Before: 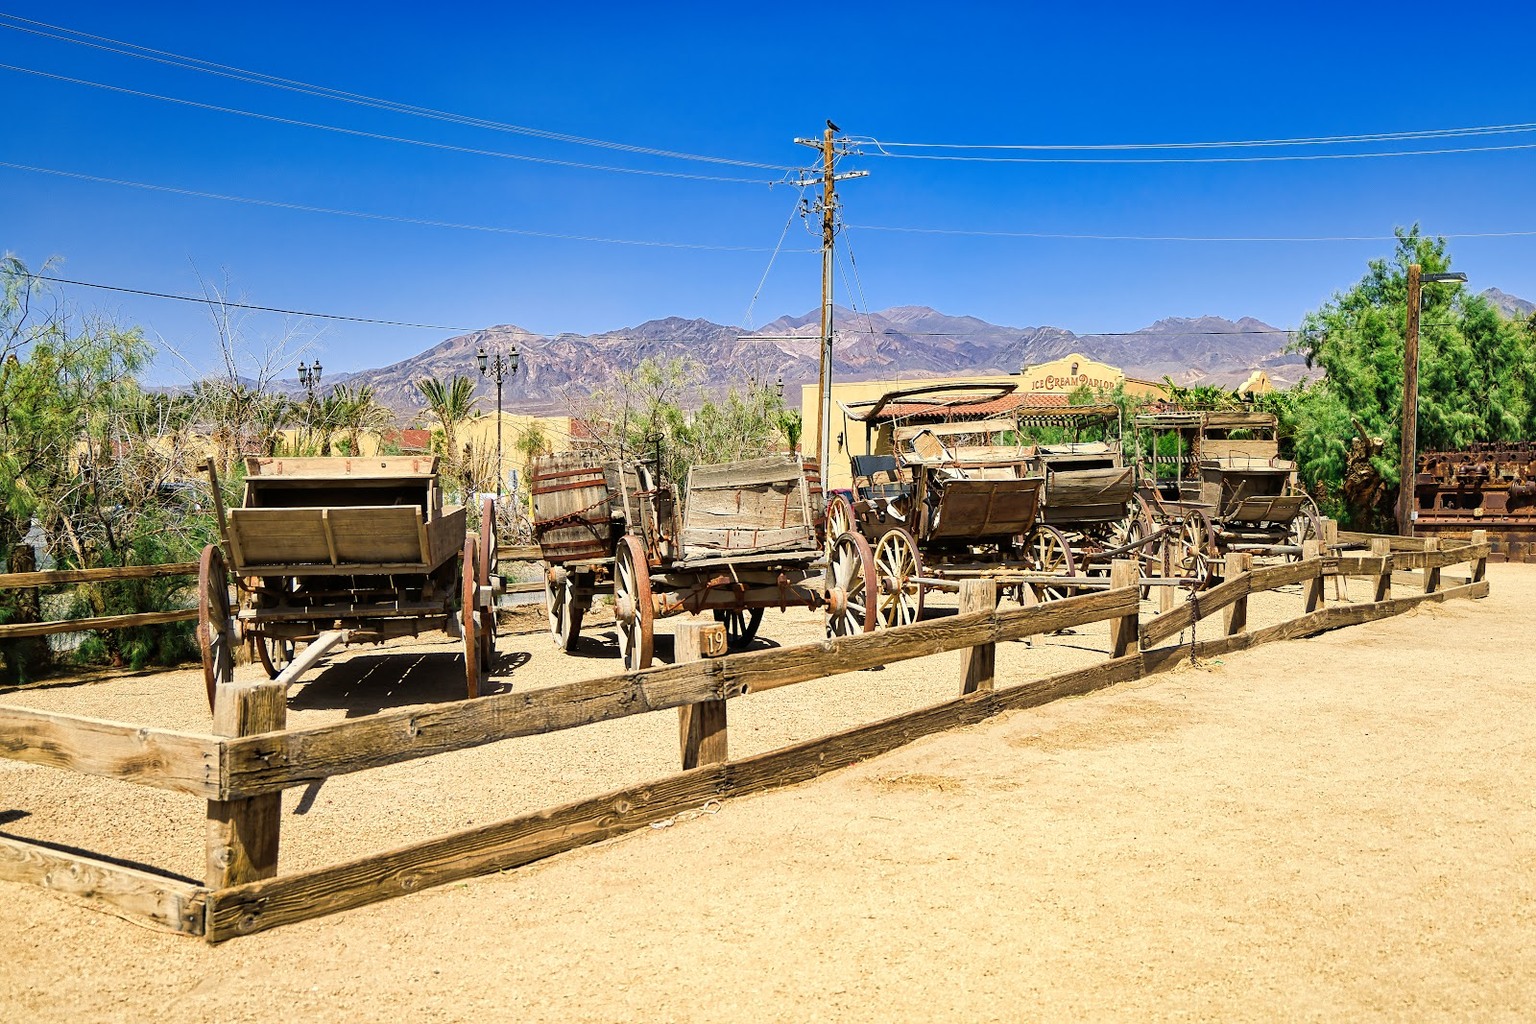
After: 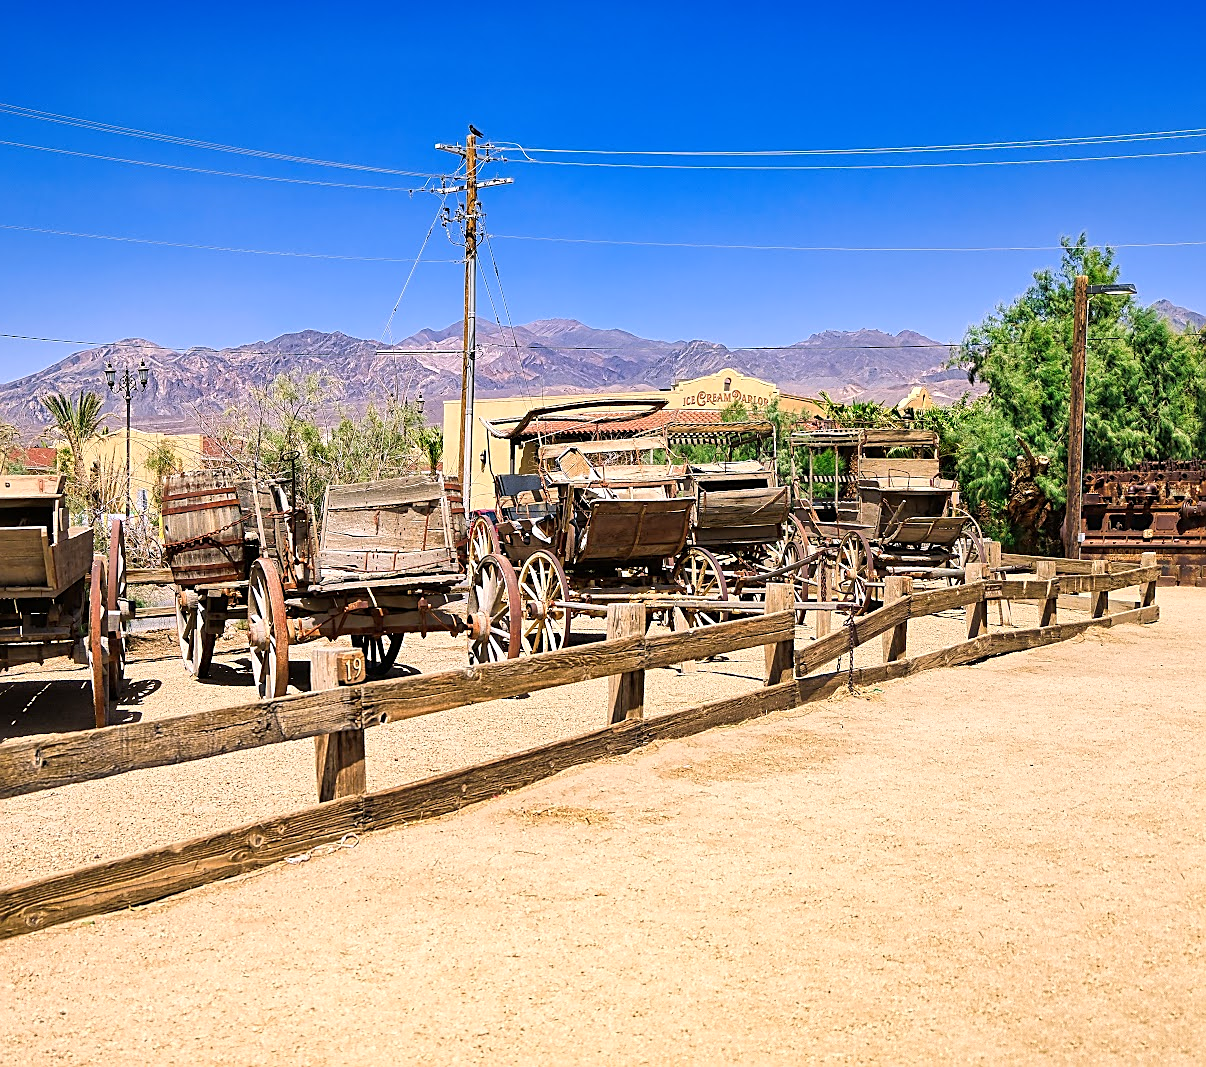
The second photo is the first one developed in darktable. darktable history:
sharpen: on, module defaults
crop and rotate: left 24.6%
white balance: red 1.05, blue 1.072
